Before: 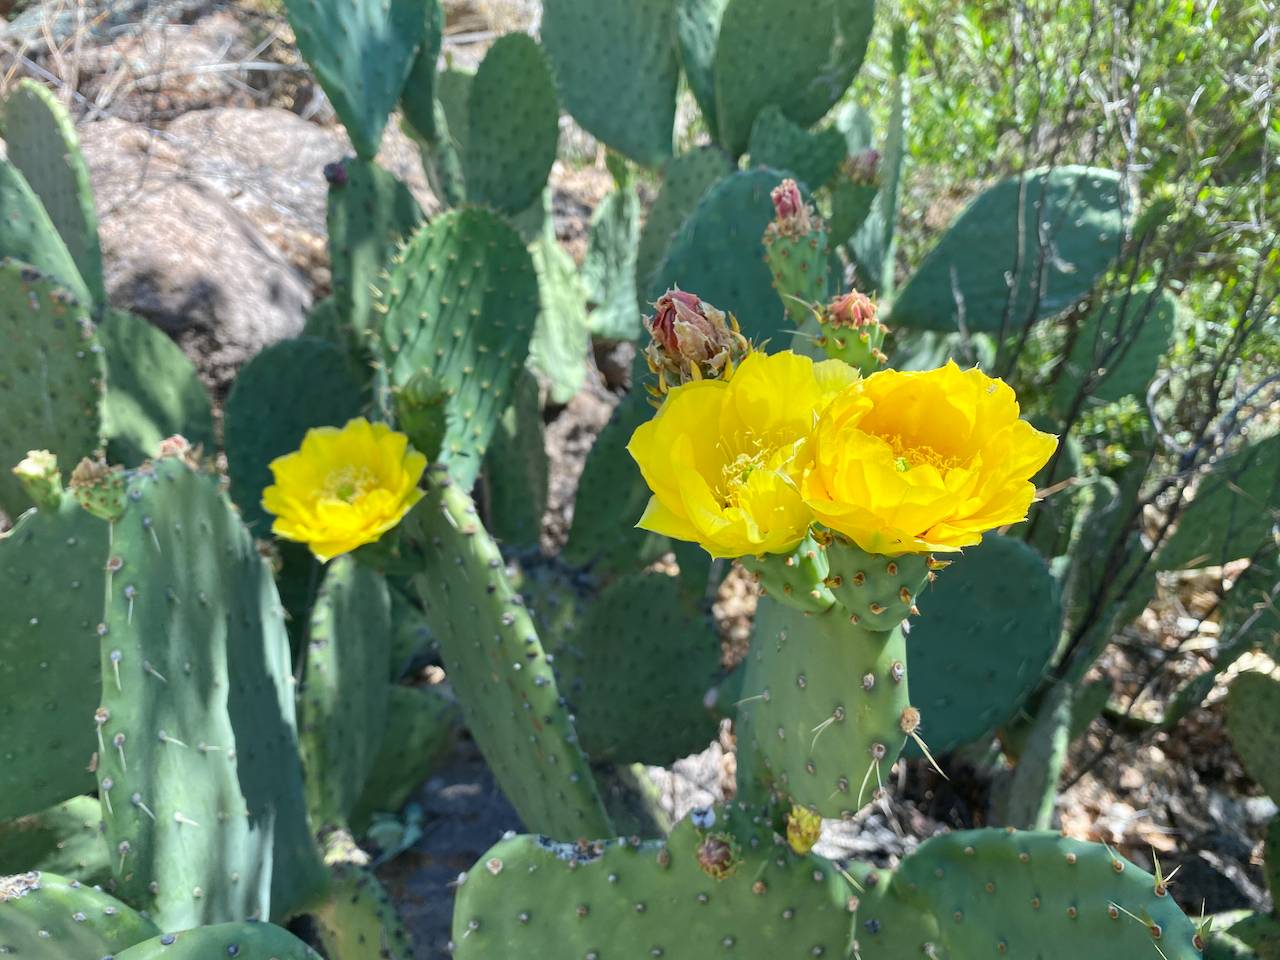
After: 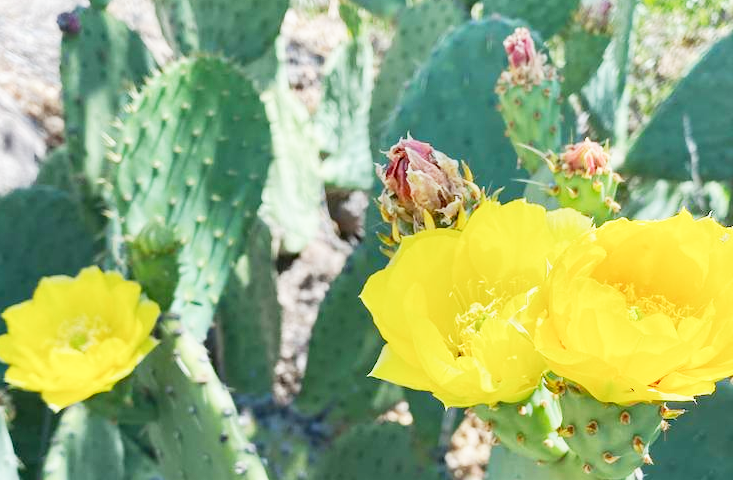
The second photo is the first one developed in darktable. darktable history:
crop: left 20.929%, top 15.751%, right 21.768%, bottom 34.189%
base curve: curves: ch0 [(0, 0) (0.088, 0.125) (0.176, 0.251) (0.354, 0.501) (0.613, 0.749) (1, 0.877)], fusion 1, preserve colors none
